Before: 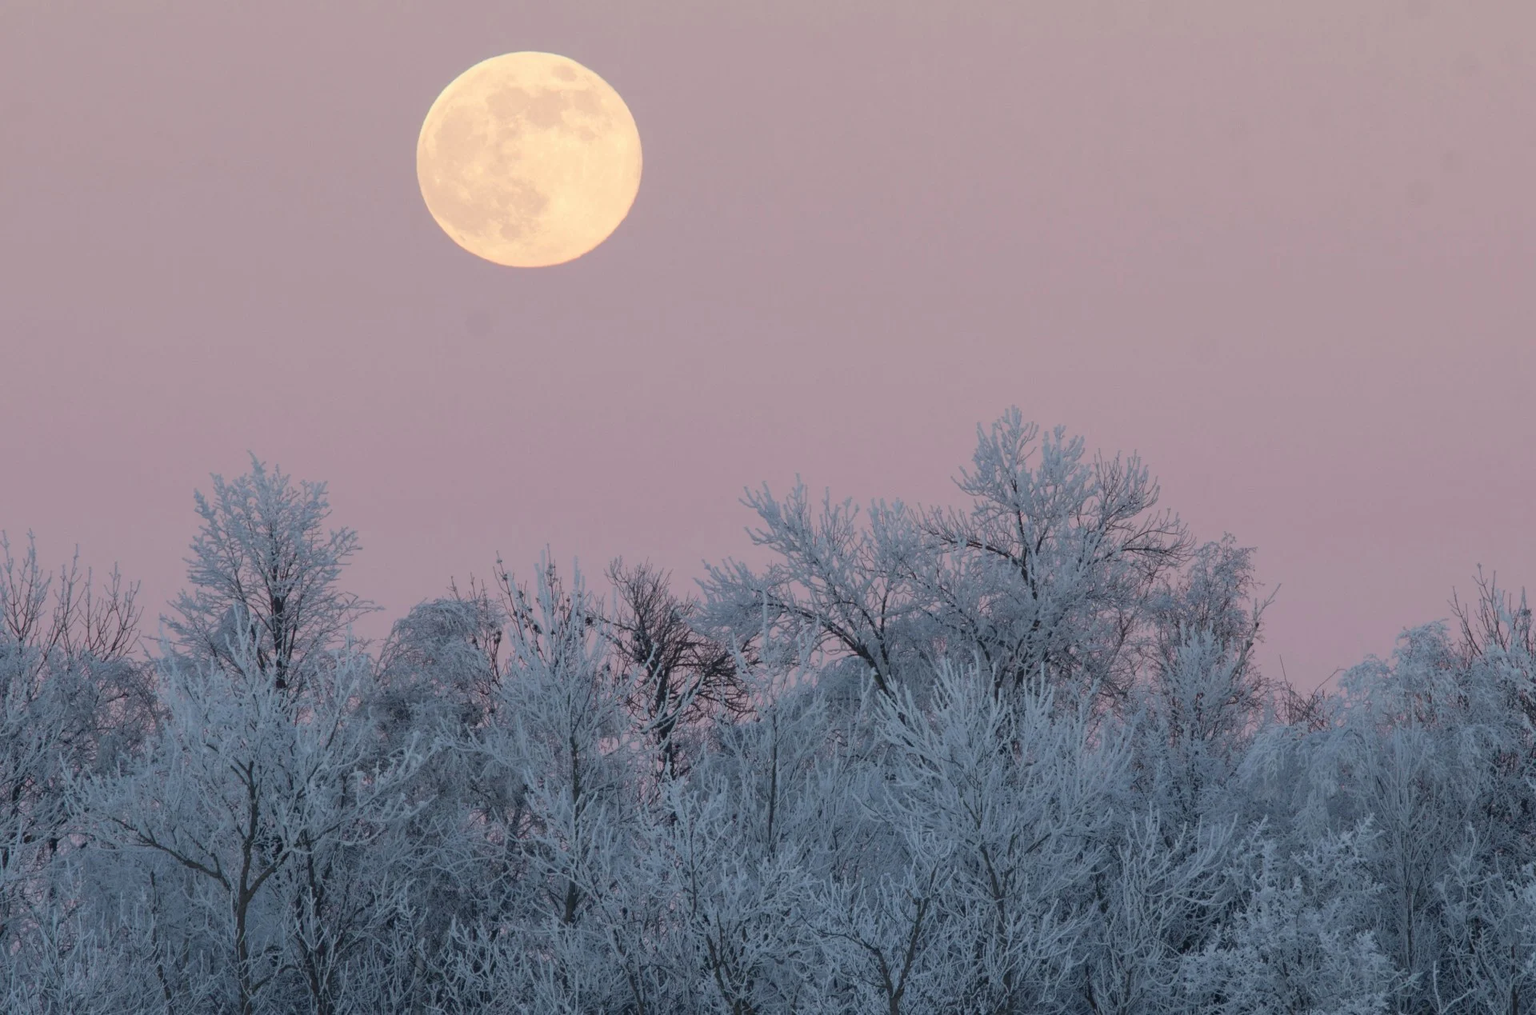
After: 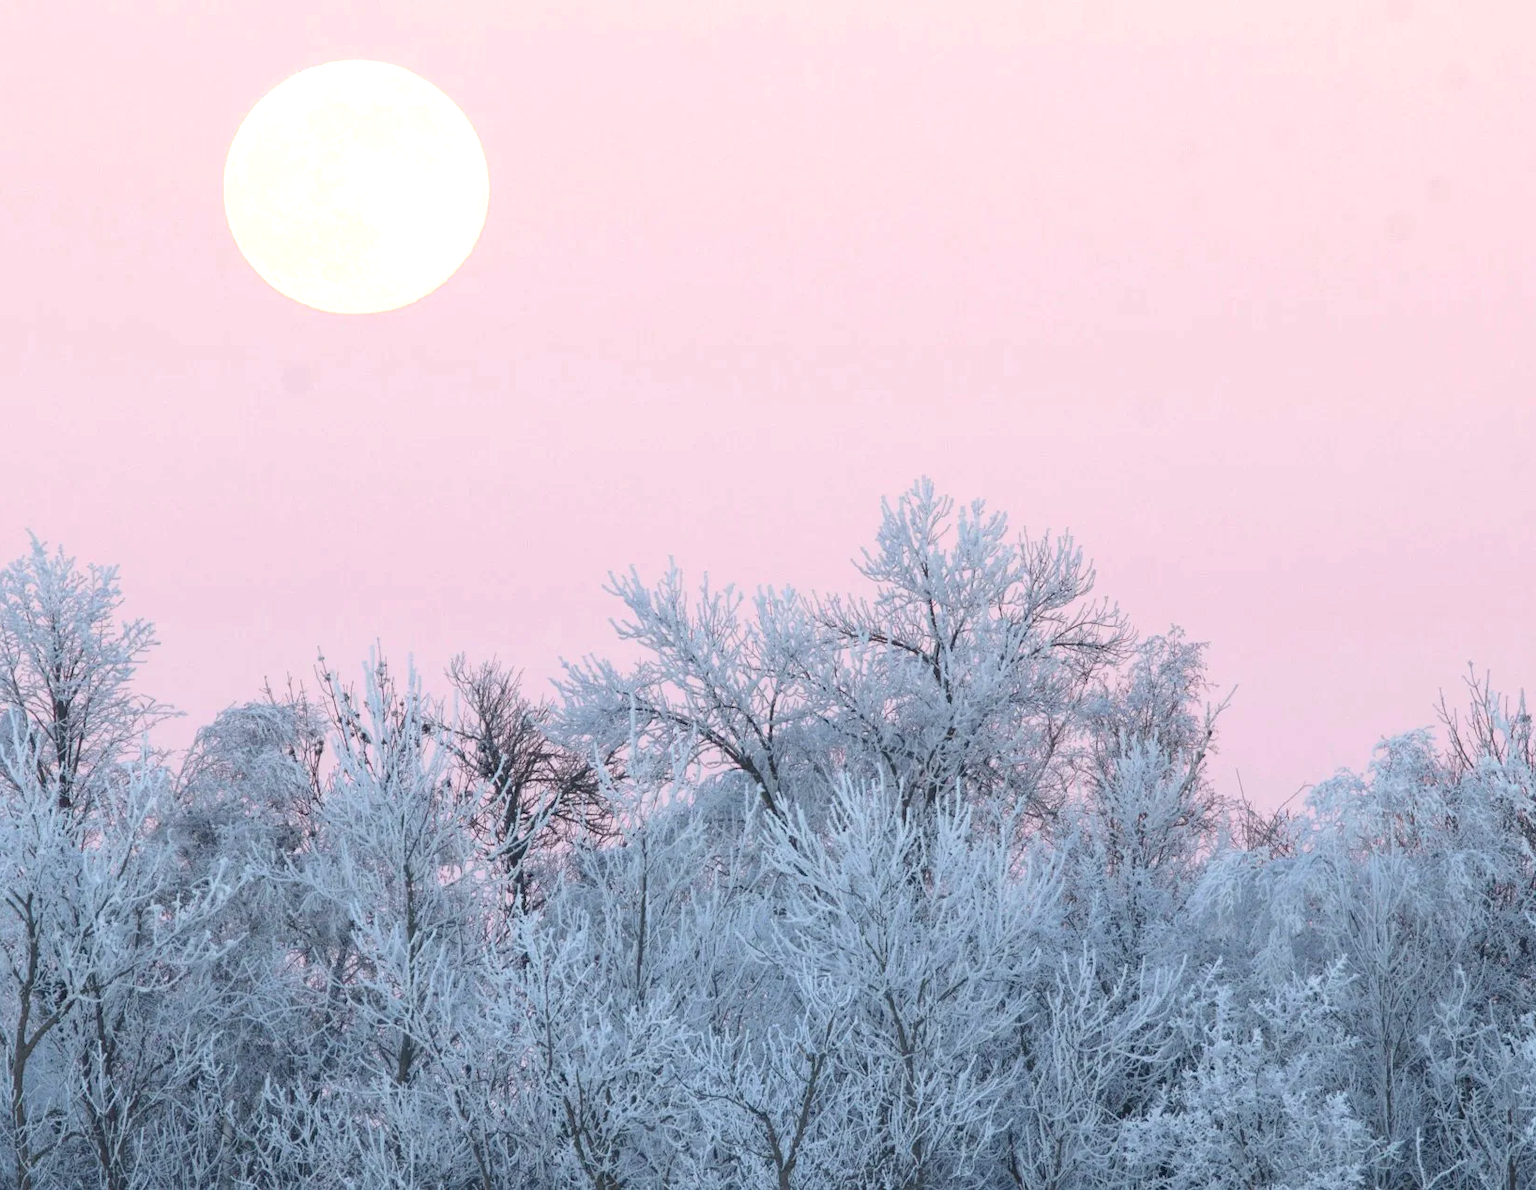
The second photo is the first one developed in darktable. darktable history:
crop and rotate: left 14.72%
exposure: black level correction 0, exposure 1.2 EV, compensate exposure bias true, compensate highlight preservation false
